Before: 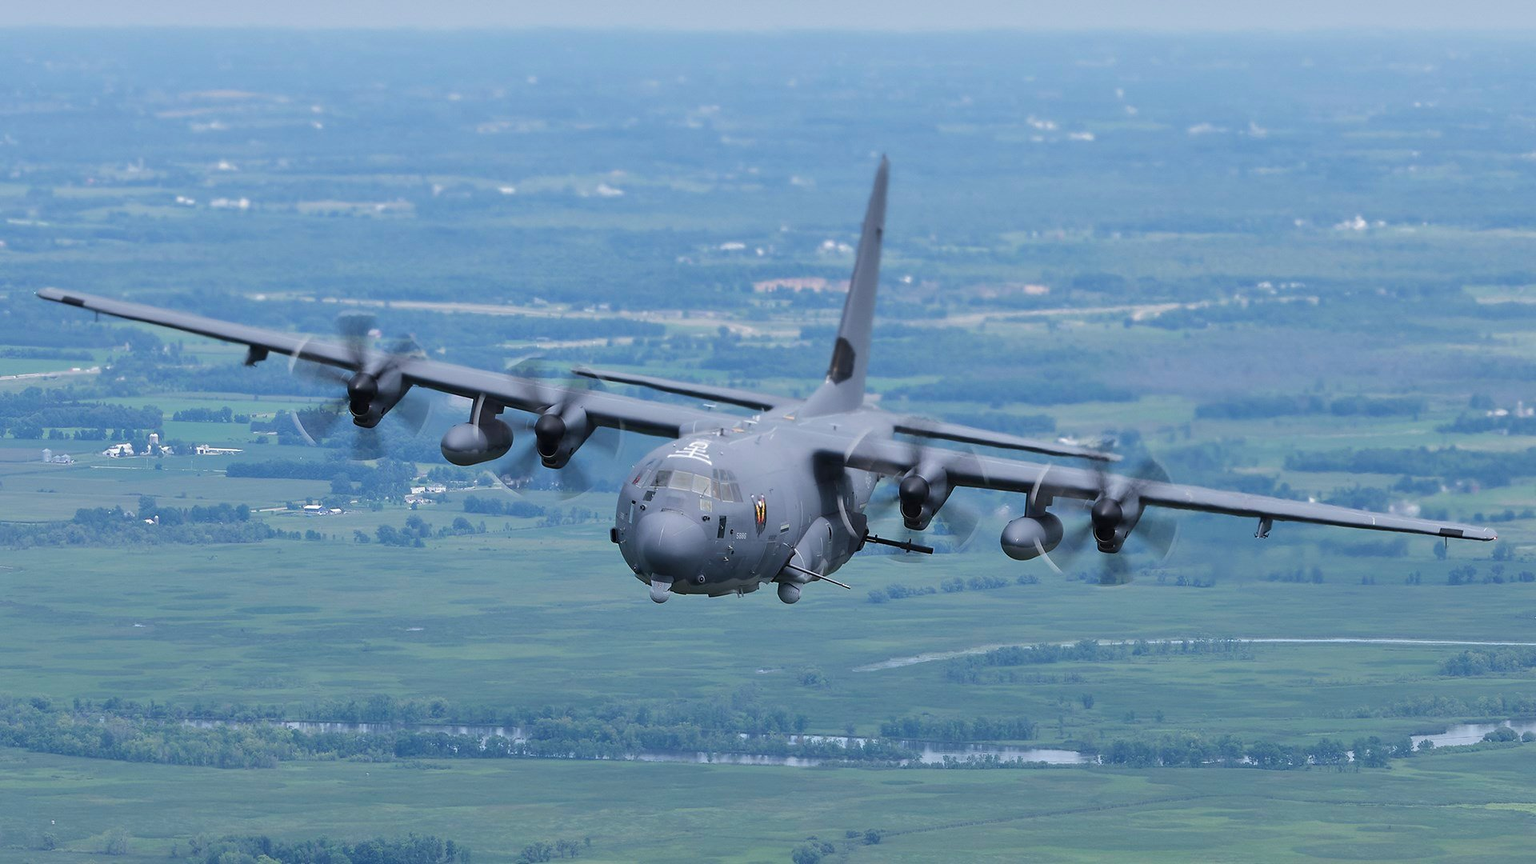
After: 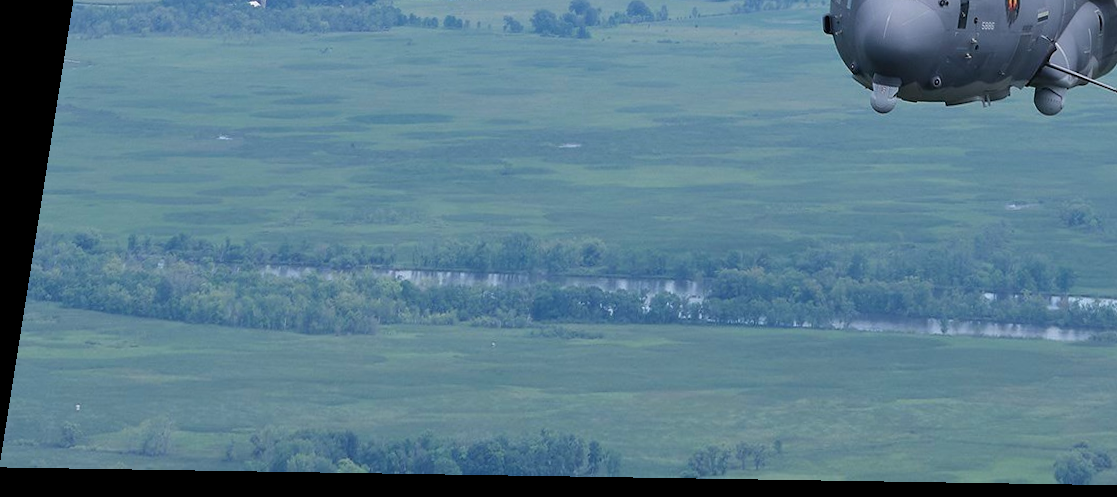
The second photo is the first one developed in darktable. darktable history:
crop and rotate: top 54.778%, right 46.61%, bottom 0.159%
rotate and perspective: rotation 0.128°, lens shift (vertical) -0.181, lens shift (horizontal) -0.044, shear 0.001, automatic cropping off
